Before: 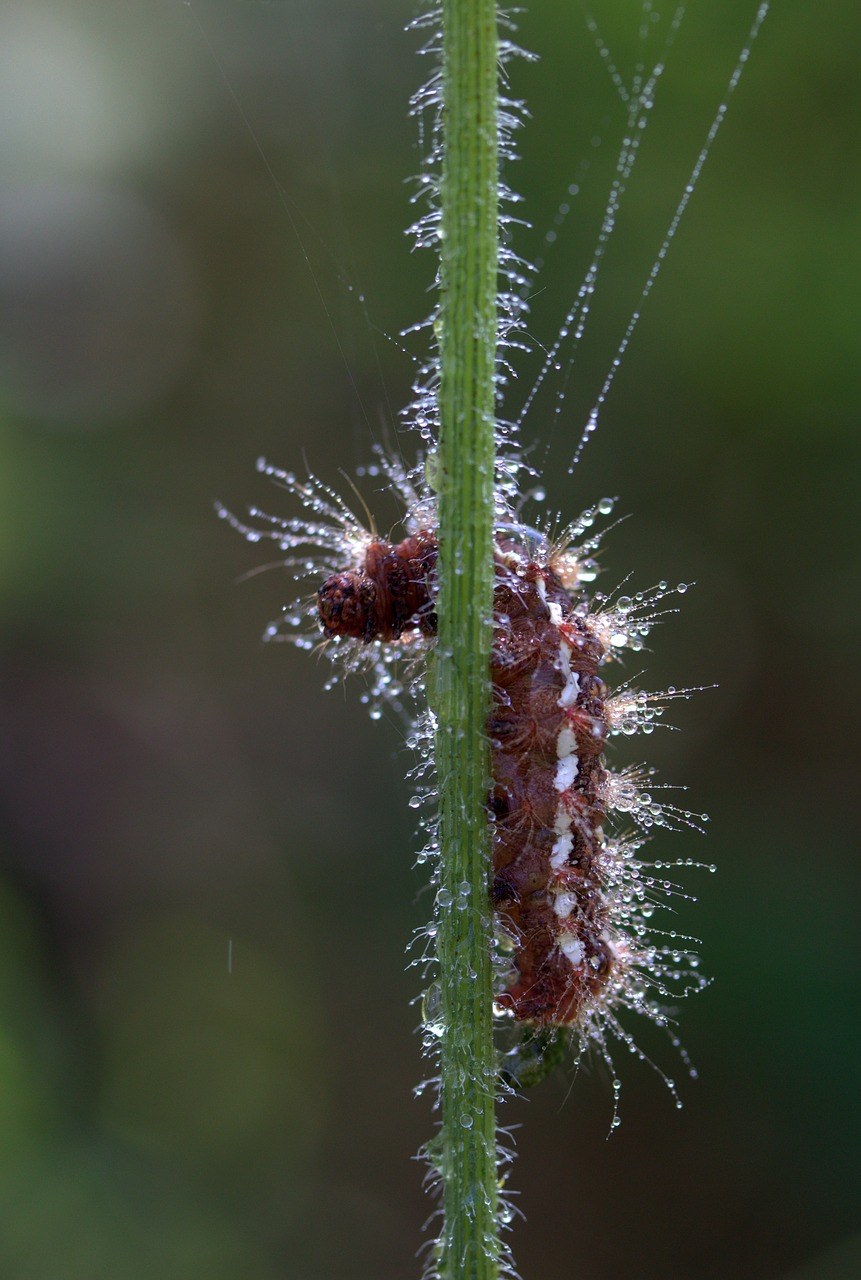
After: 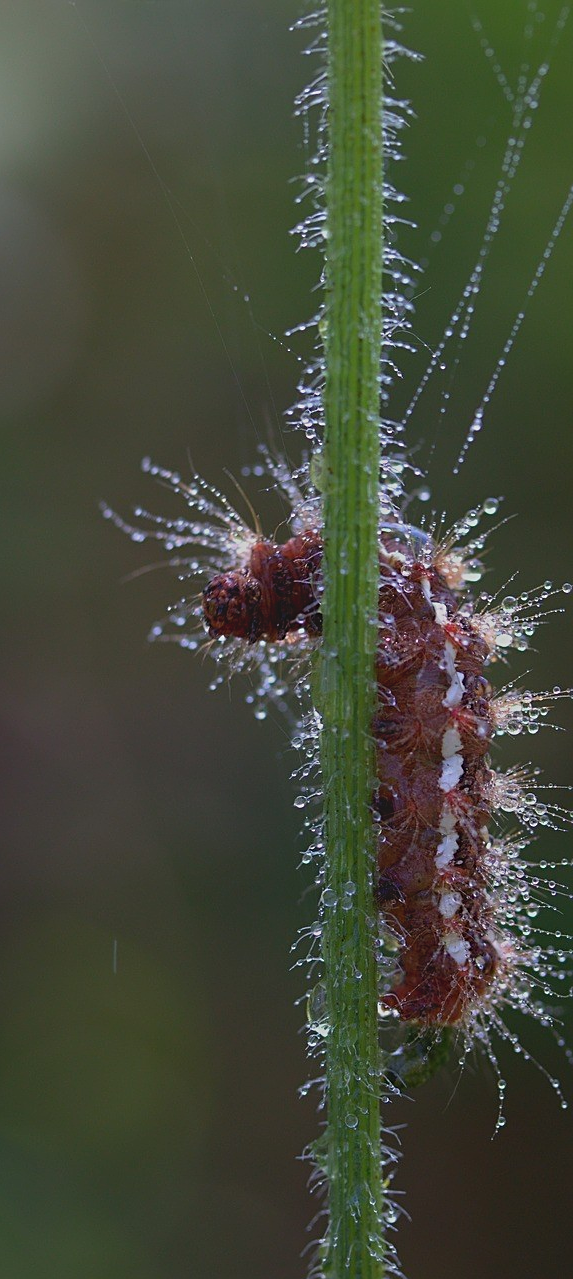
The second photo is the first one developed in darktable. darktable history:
local contrast: detail 69%
sharpen: on, module defaults
crop and rotate: left 13.365%, right 20.048%
